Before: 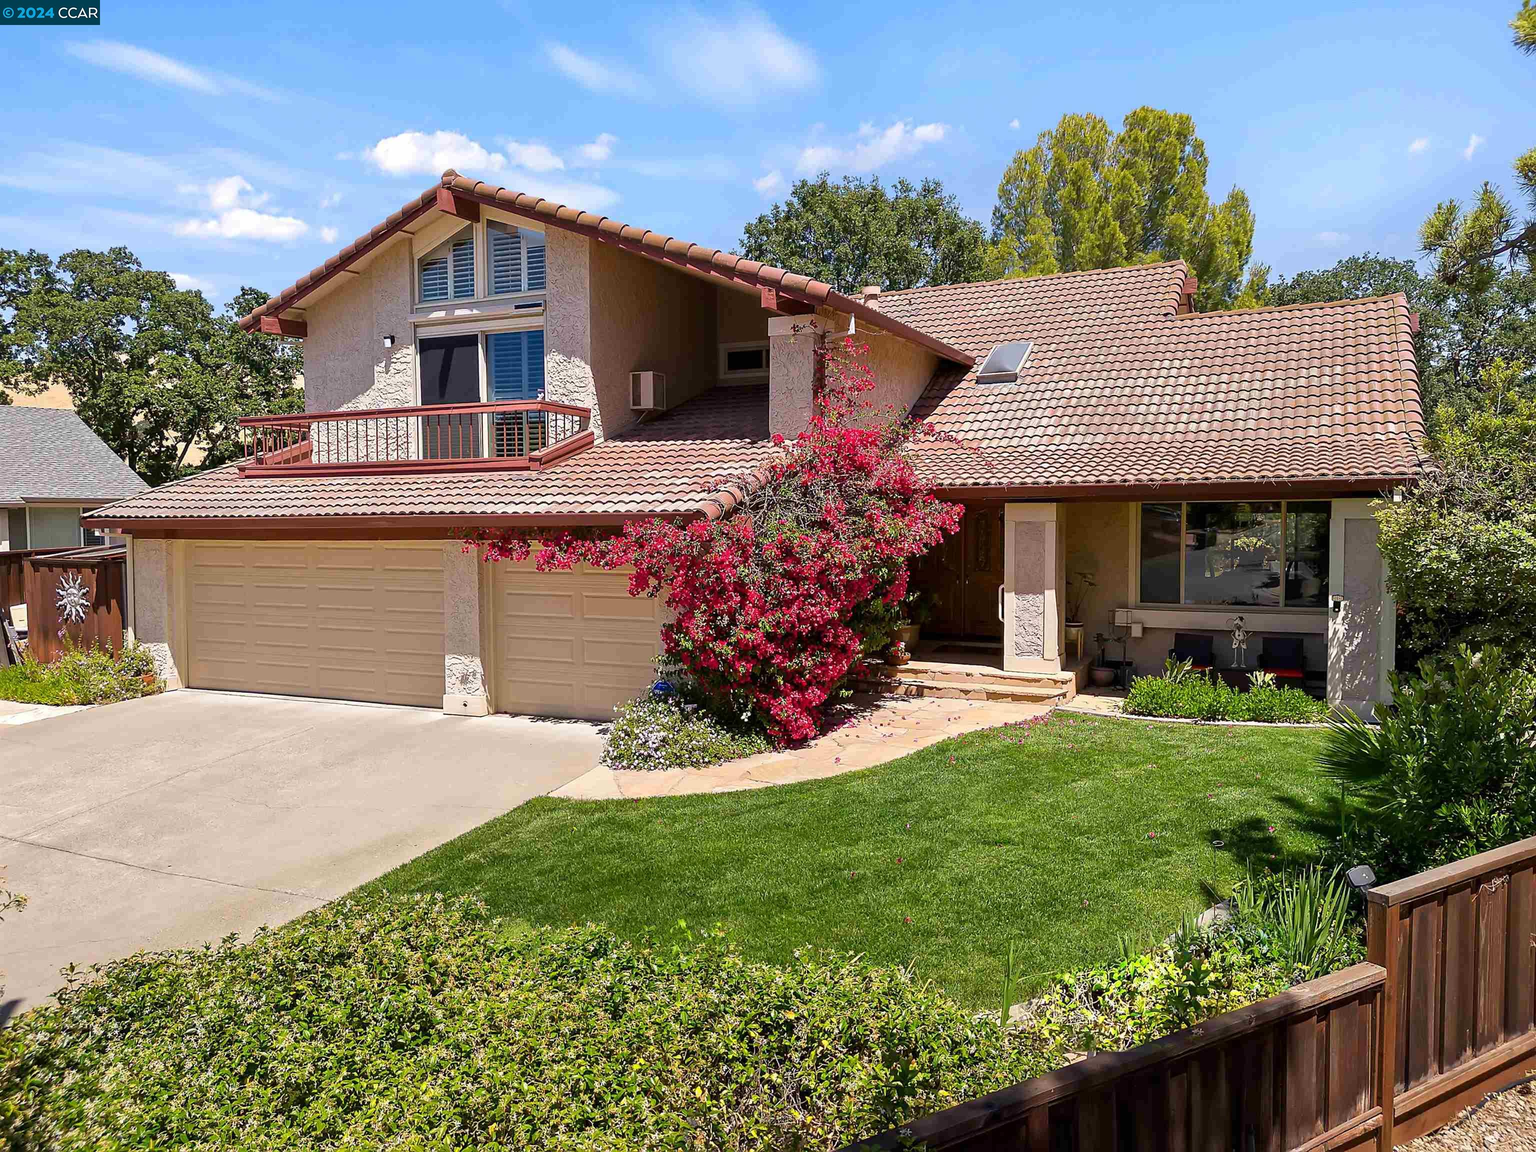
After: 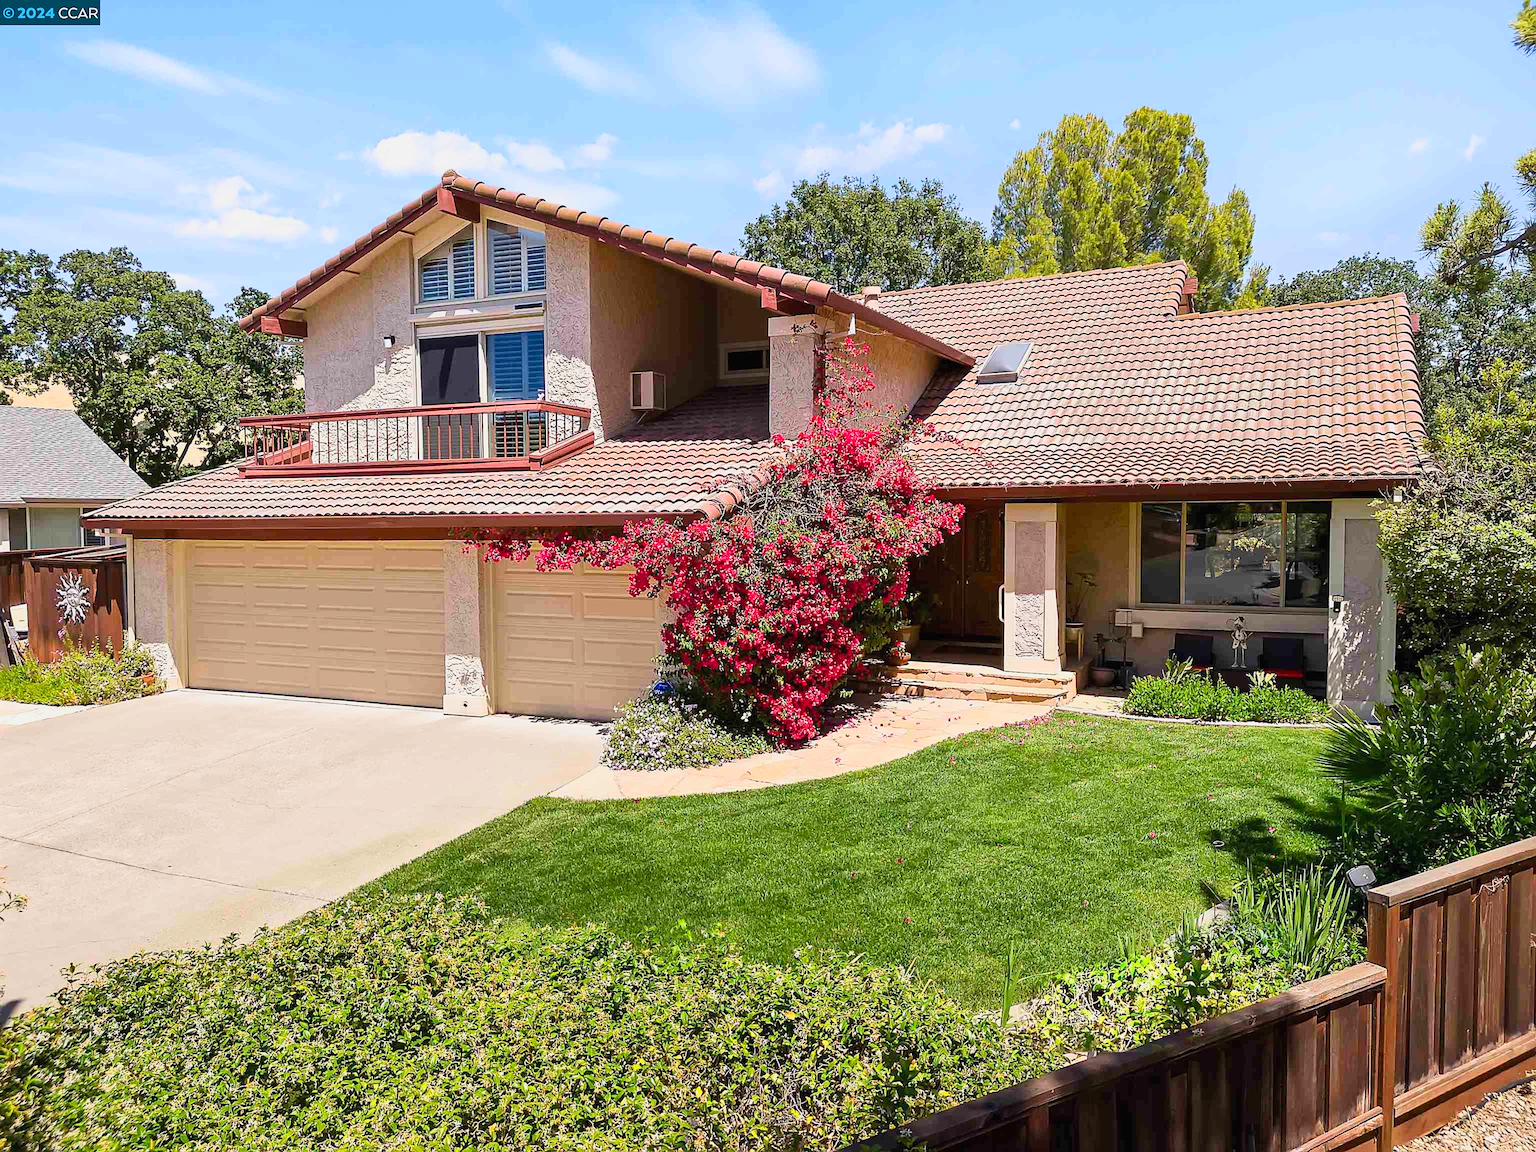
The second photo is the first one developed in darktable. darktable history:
tone equalizer: on, module defaults
contrast brightness saturation: contrast 0.2, brightness 0.16, saturation 0.22
sharpen: amount 0.2
sigmoid: contrast 1.22, skew 0.65
